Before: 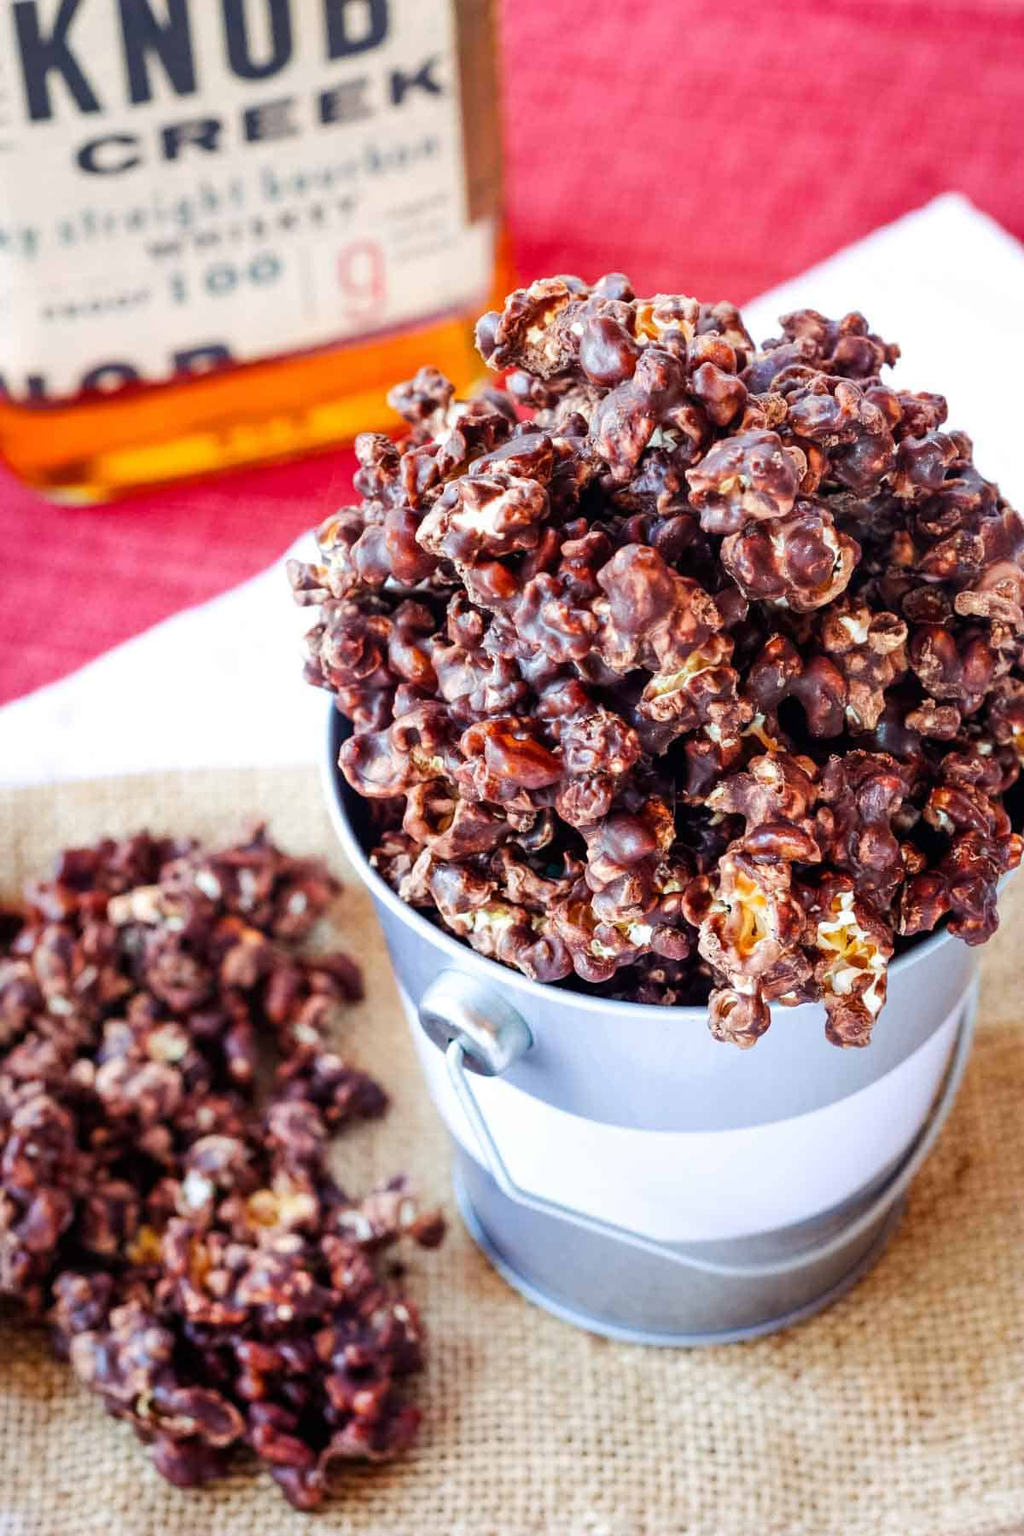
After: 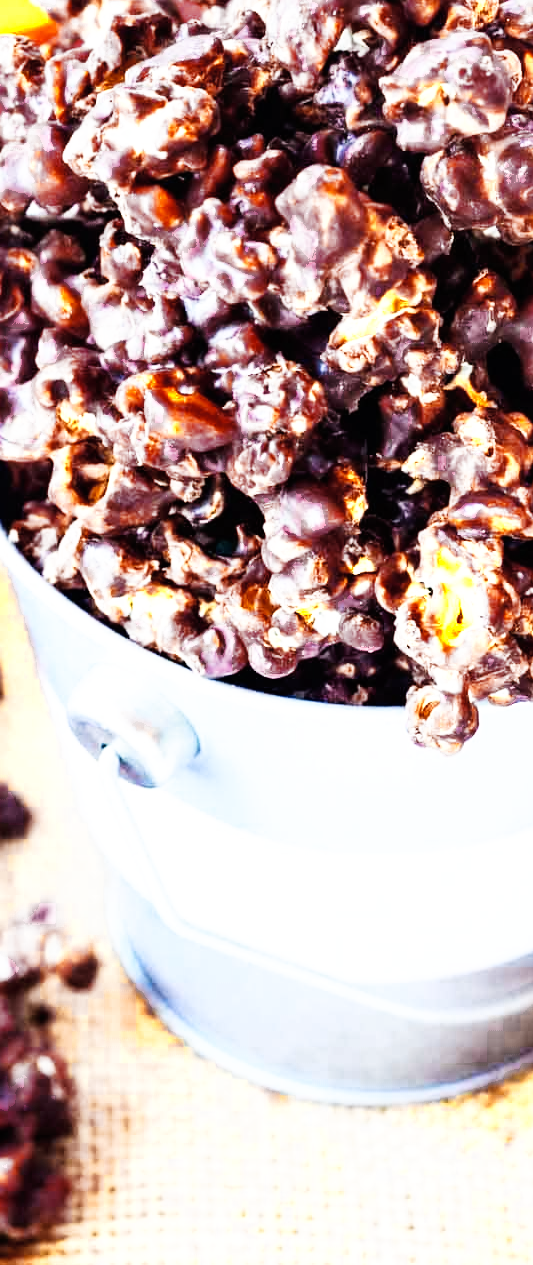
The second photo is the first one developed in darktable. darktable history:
color zones: curves: ch0 [(0.004, 0.306) (0.107, 0.448) (0.252, 0.656) (0.41, 0.398) (0.595, 0.515) (0.768, 0.628)]; ch1 [(0.07, 0.323) (0.151, 0.452) (0.252, 0.608) (0.346, 0.221) (0.463, 0.189) (0.61, 0.368) (0.735, 0.395) (0.921, 0.412)]; ch2 [(0, 0.476) (0.132, 0.512) (0.243, 0.512) (0.397, 0.48) (0.522, 0.376) (0.634, 0.536) (0.761, 0.46)]
crop: left 35.366%, top 26.315%, right 20.147%, bottom 3.362%
base curve: curves: ch0 [(0, 0) (0.007, 0.004) (0.027, 0.03) (0.046, 0.07) (0.207, 0.54) (0.442, 0.872) (0.673, 0.972) (1, 1)], preserve colors none
